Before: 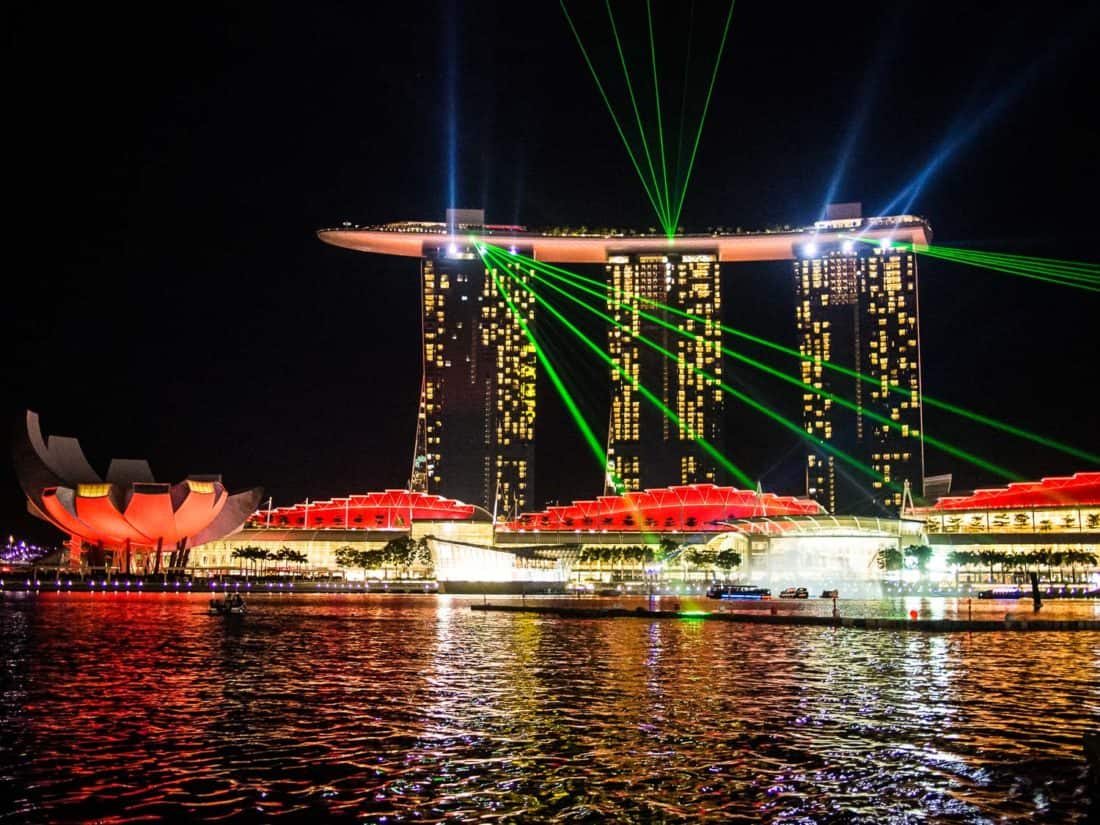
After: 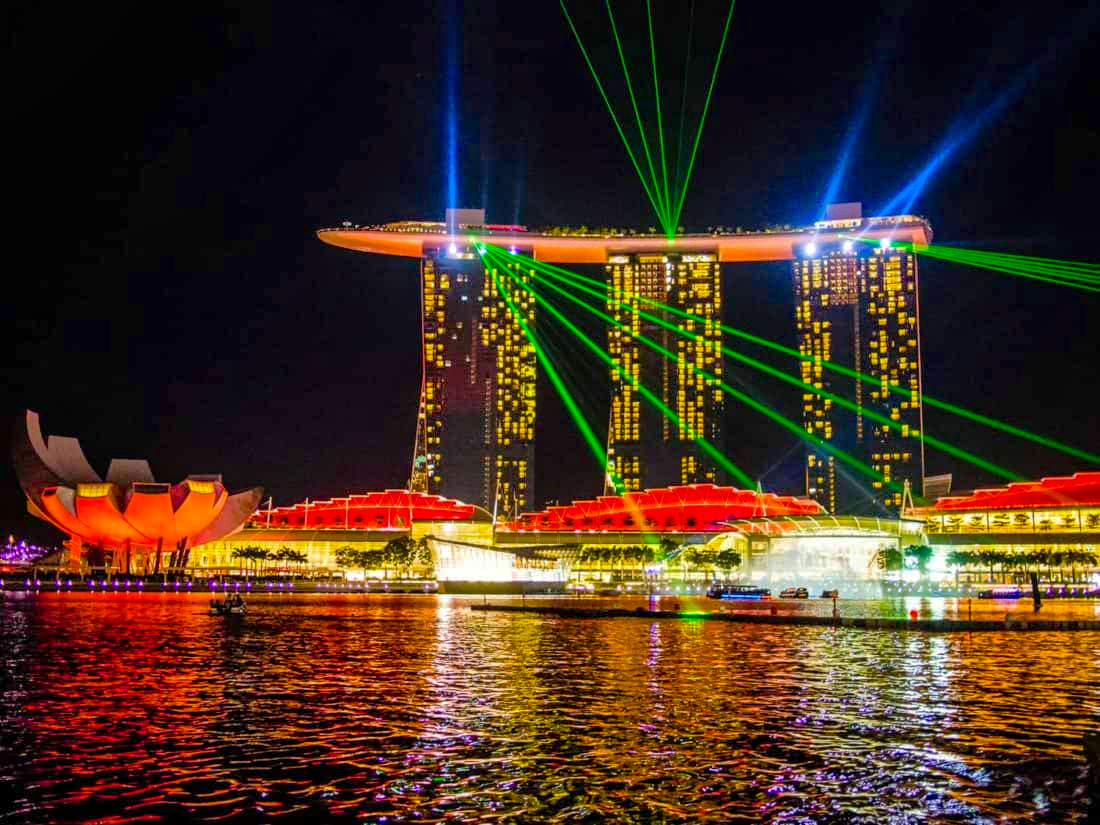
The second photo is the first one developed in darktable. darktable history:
shadows and highlights: on, module defaults
local contrast: on, module defaults
color balance rgb: linear chroma grading › global chroma 23.15%, perceptual saturation grading › global saturation 28.7%, perceptual saturation grading › mid-tones 12.04%, perceptual saturation grading › shadows 10.19%, global vibrance 22.22%
